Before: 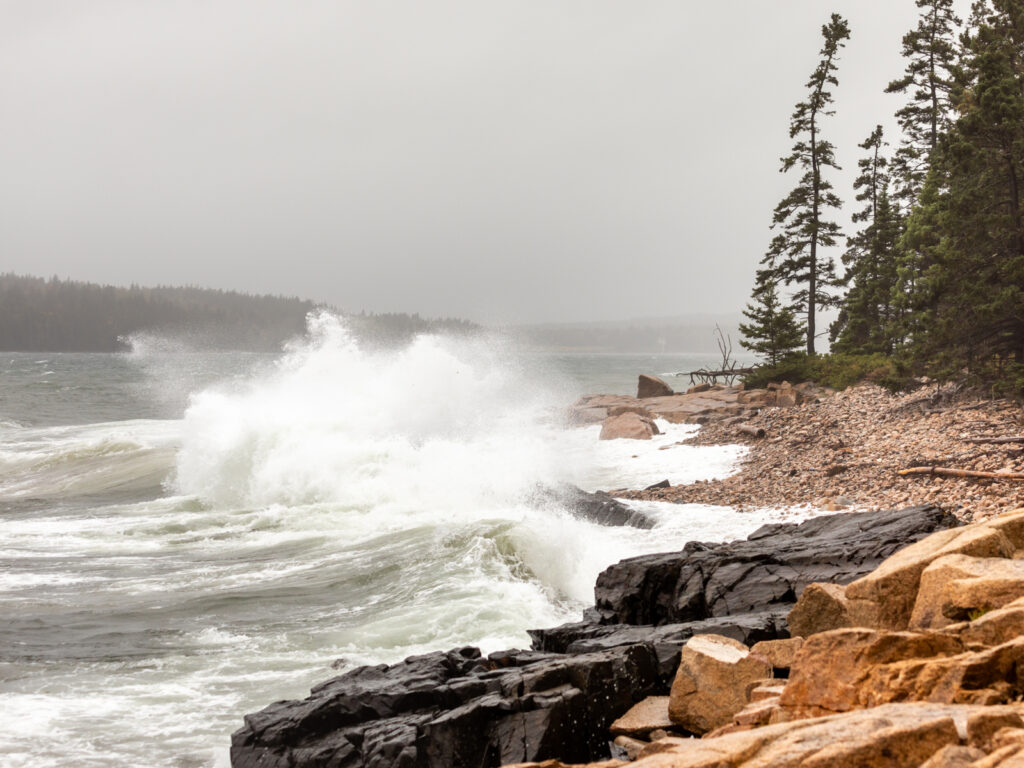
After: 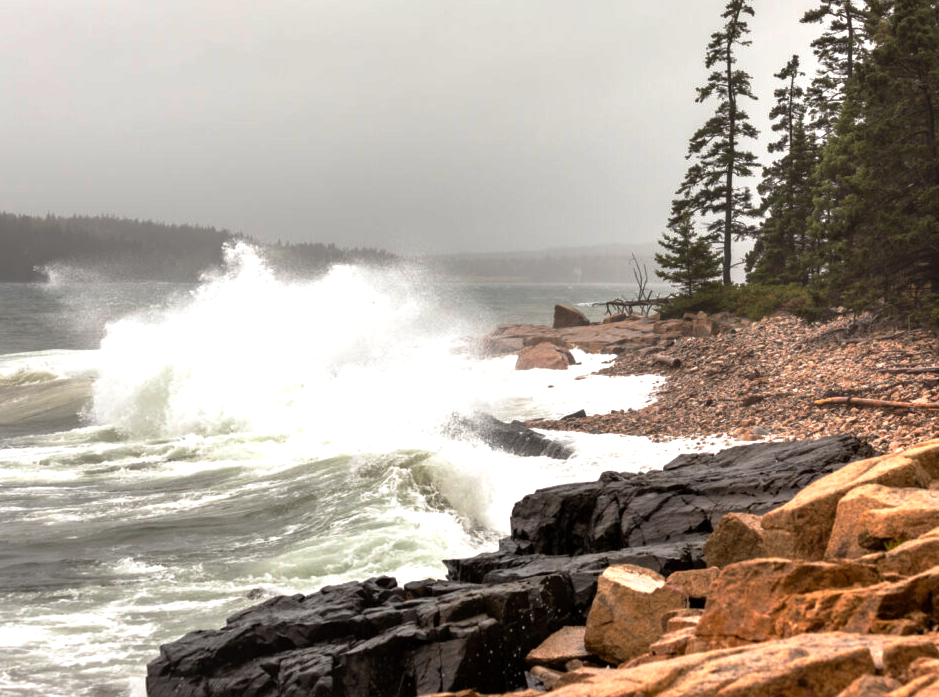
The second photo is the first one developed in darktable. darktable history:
crop and rotate: left 8.262%, top 9.226%
exposure: exposure 0.29 EV, compensate highlight preservation false
base curve: curves: ch0 [(0, 0) (0.595, 0.418) (1, 1)], preserve colors none
